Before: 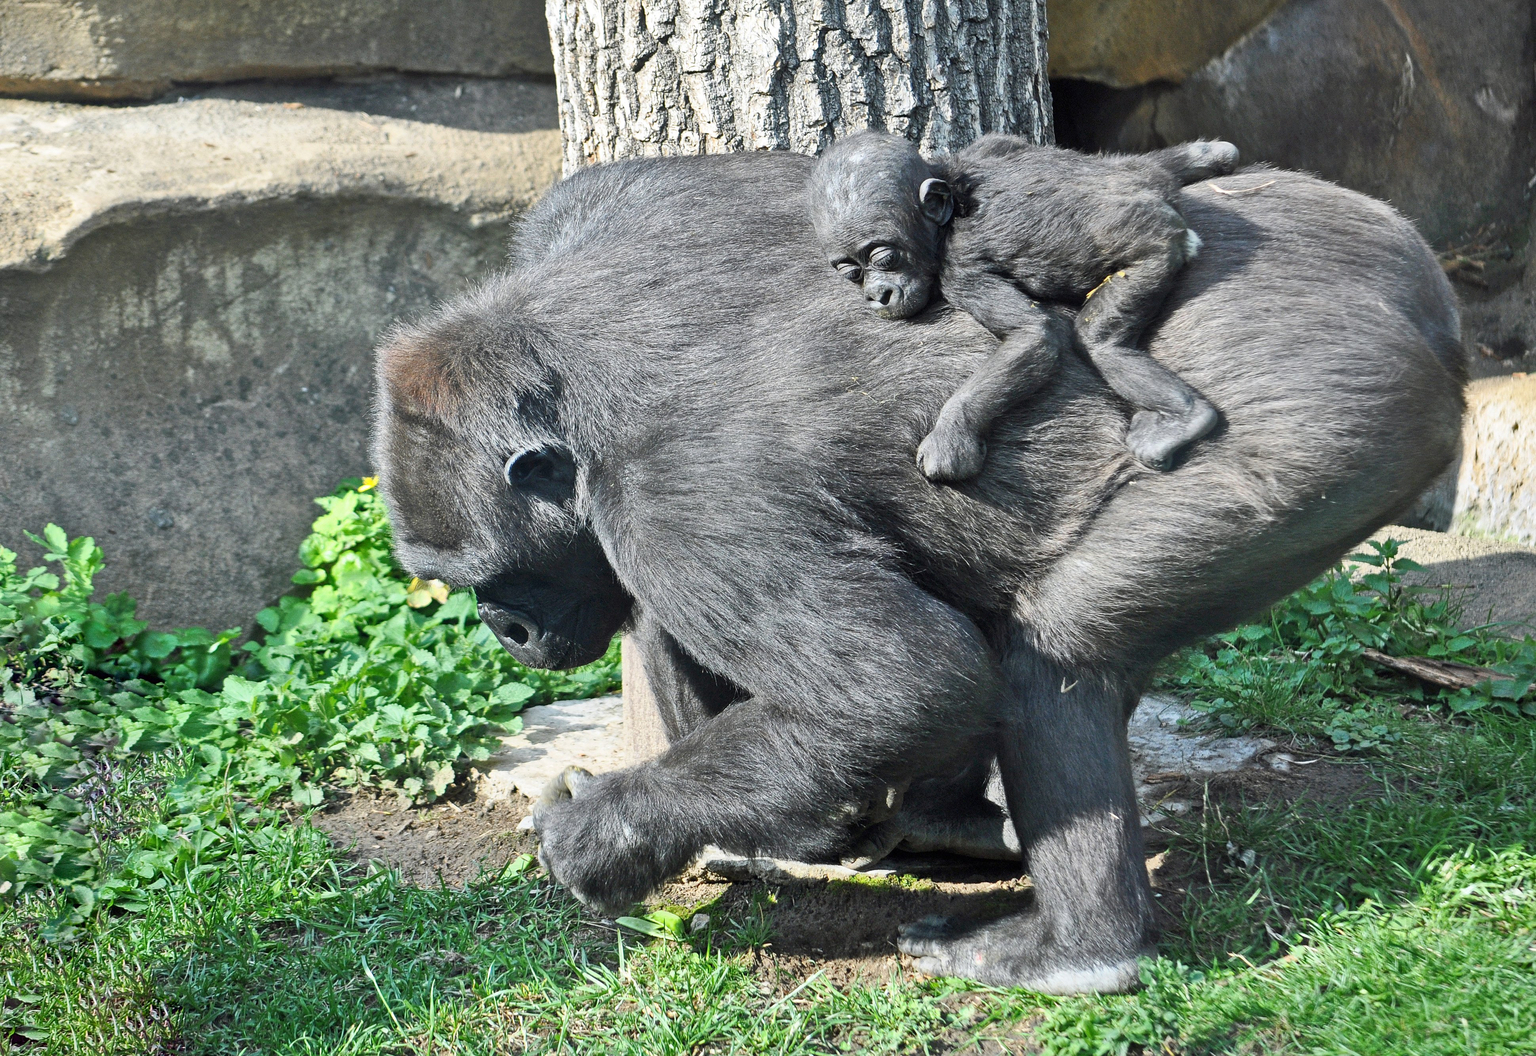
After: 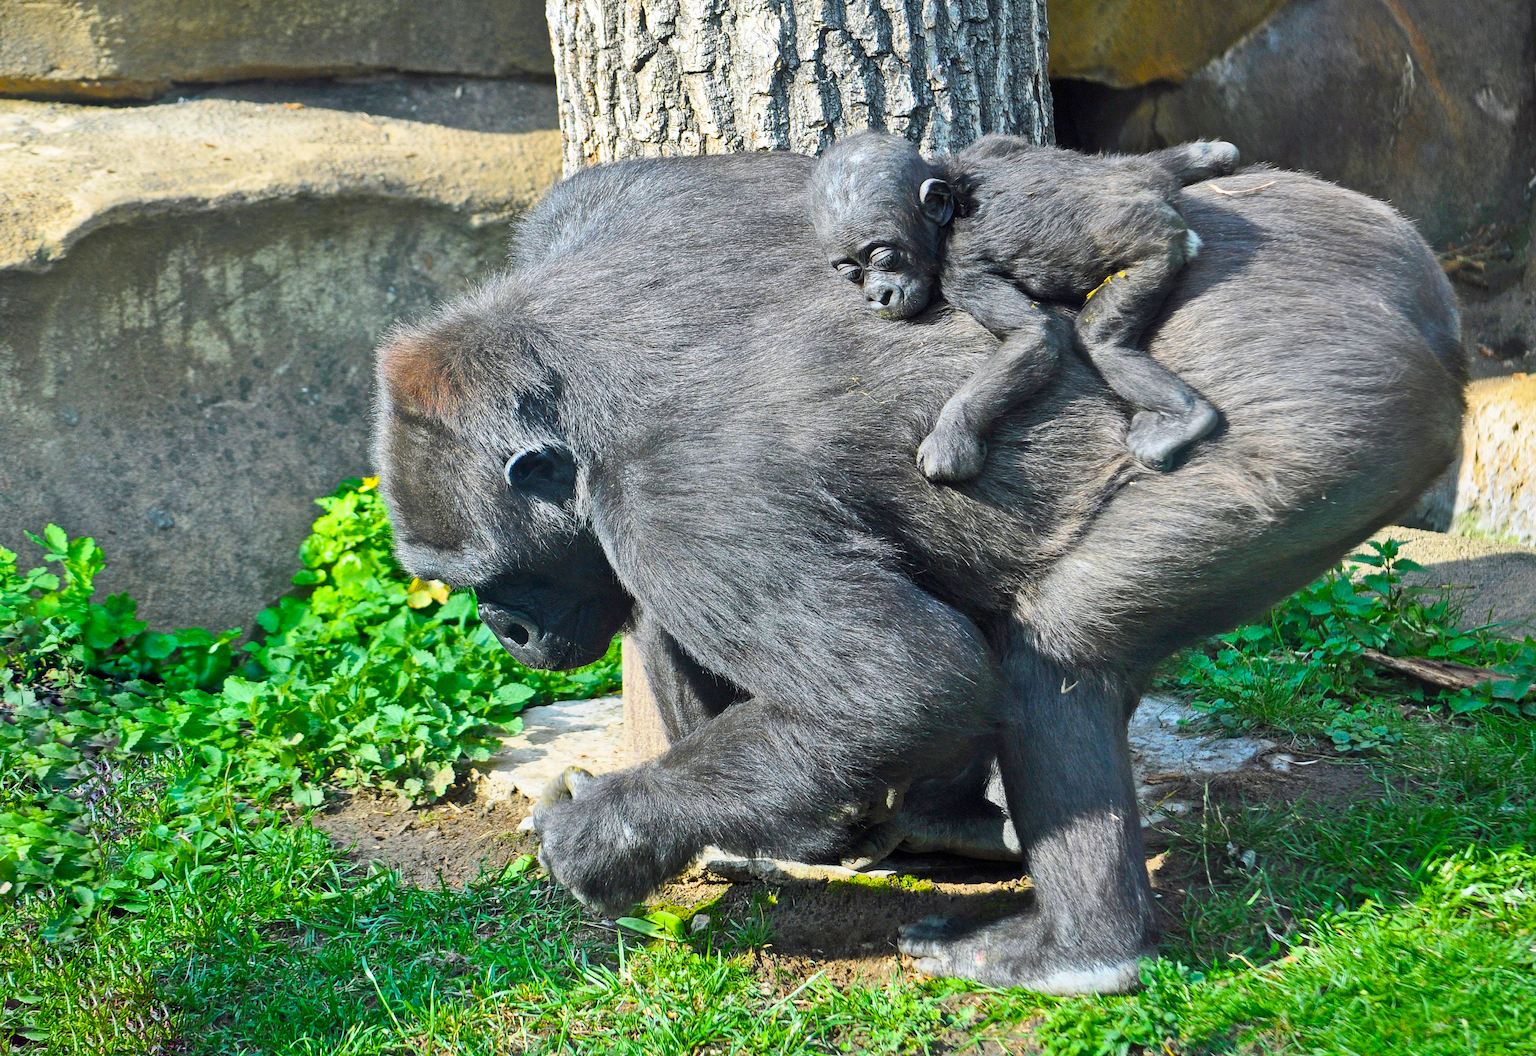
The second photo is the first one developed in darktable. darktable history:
color balance rgb: perceptual saturation grading › global saturation 75.709%, perceptual saturation grading › shadows -29.13%, global vibrance 20%
